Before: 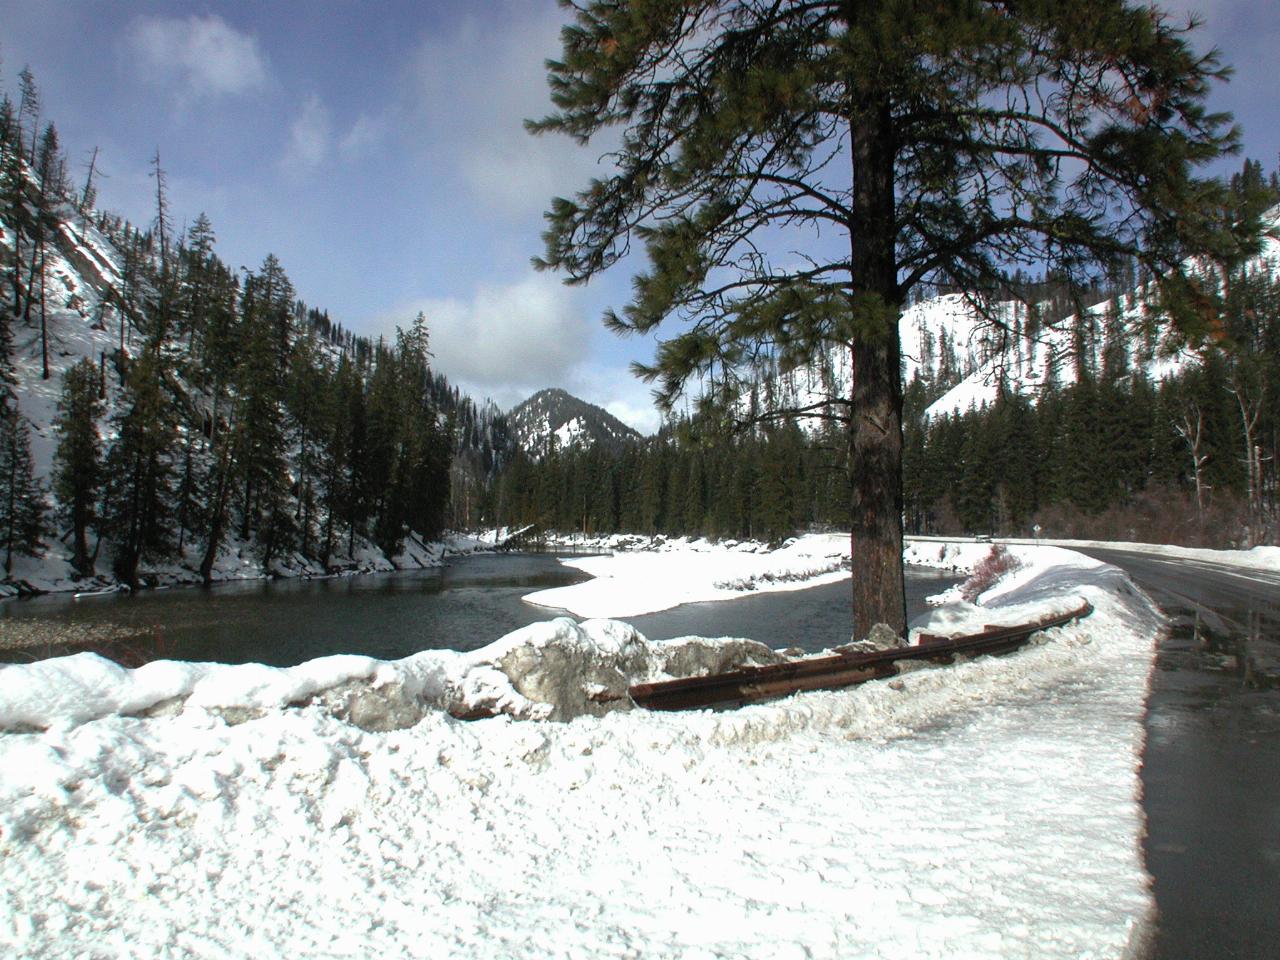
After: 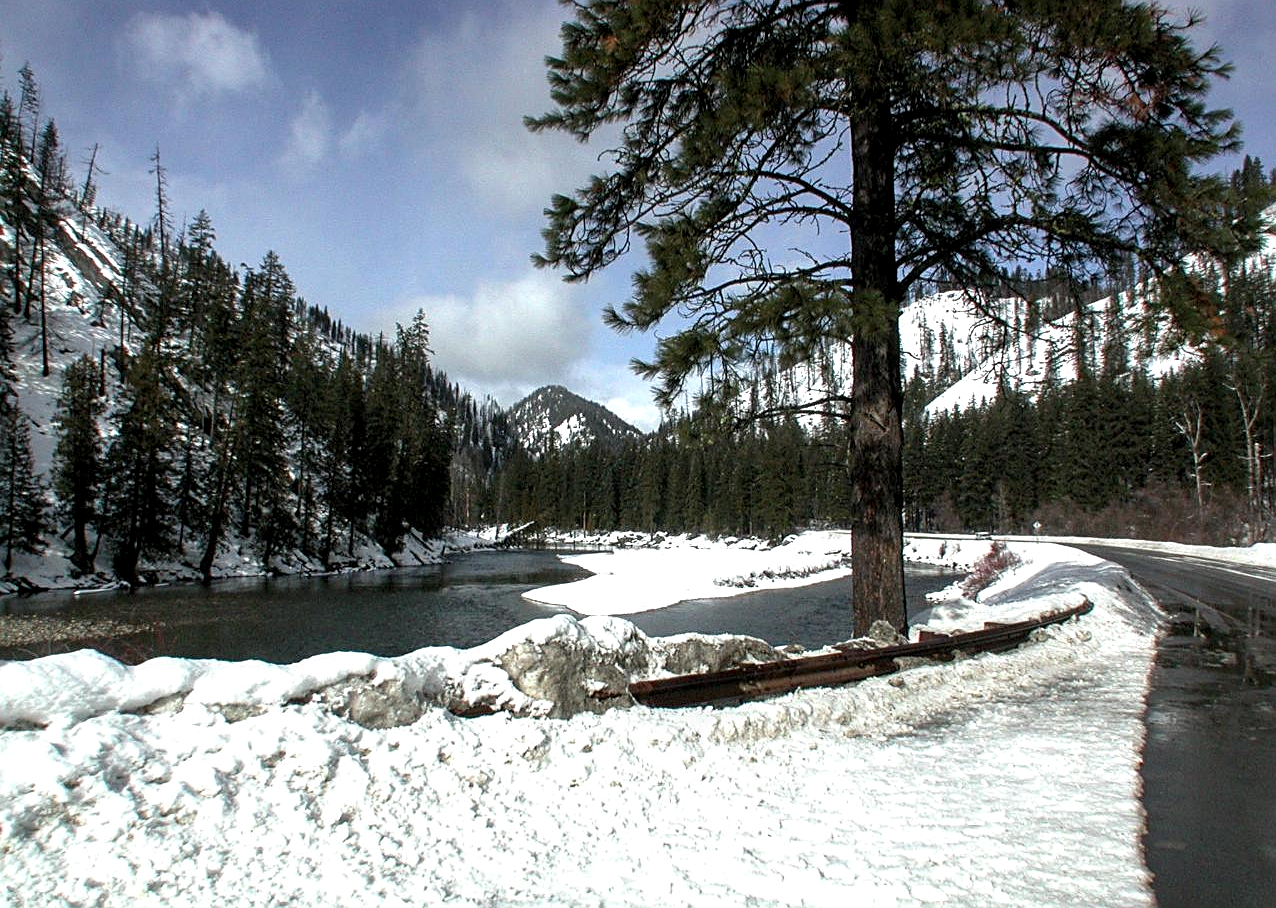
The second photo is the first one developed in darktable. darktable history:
crop: top 0.321%, right 0.264%, bottom 5.016%
local contrast: detail 134%, midtone range 0.75
sharpen: on, module defaults
